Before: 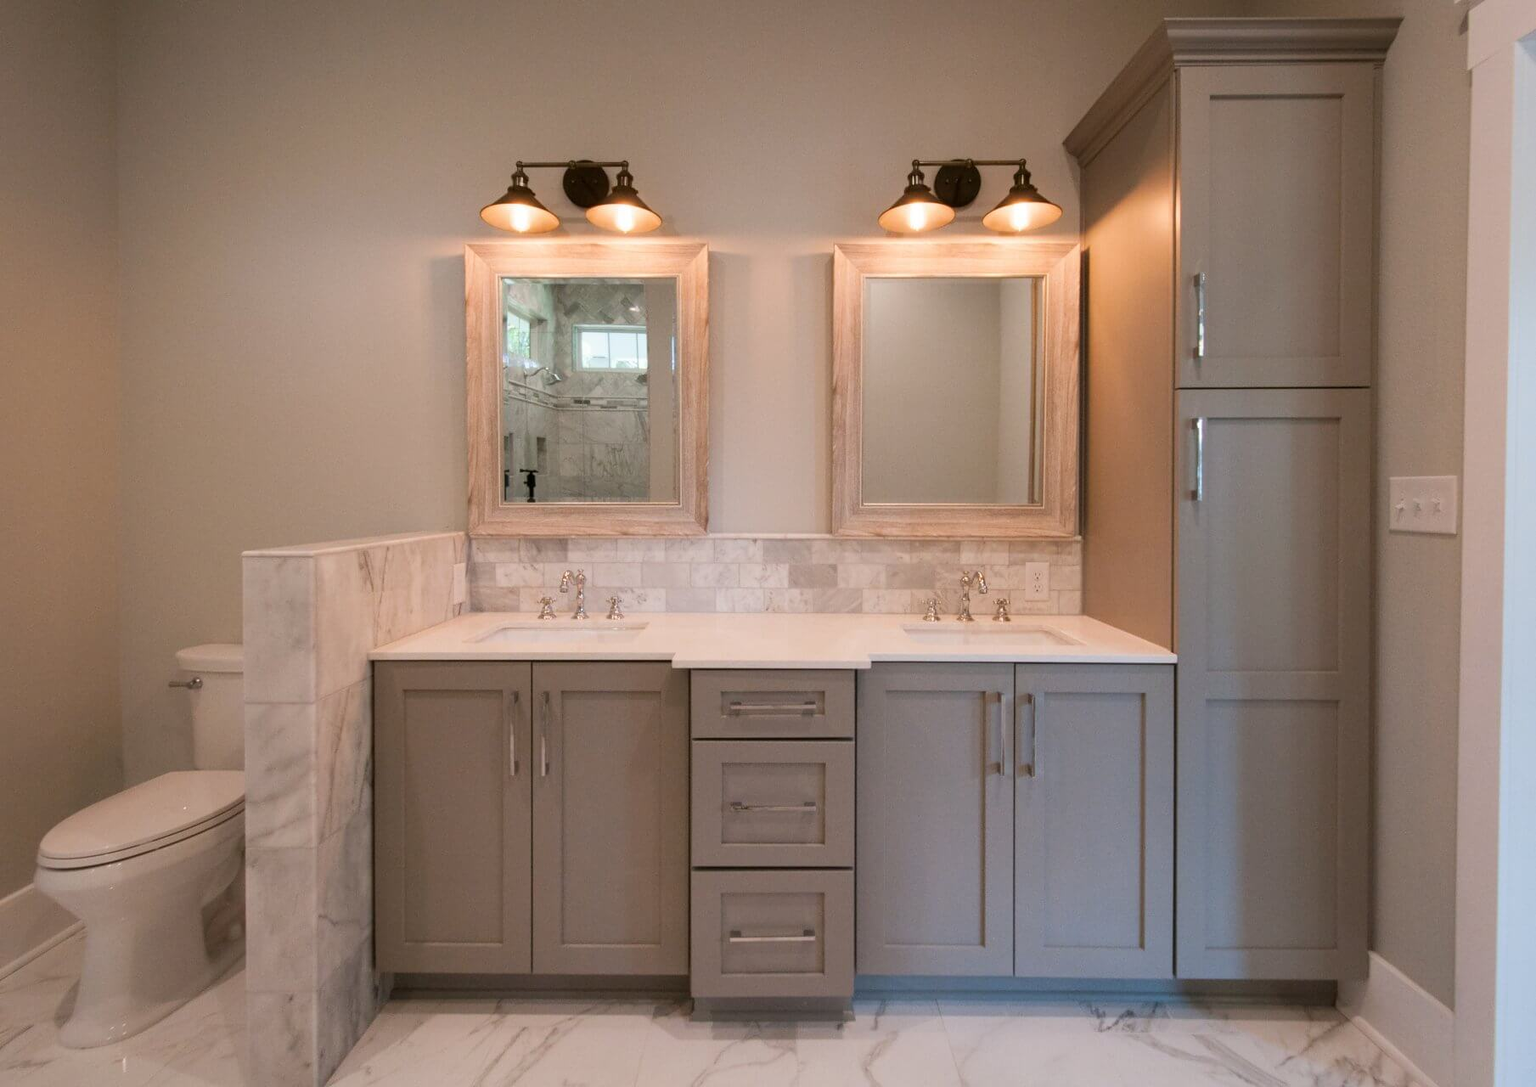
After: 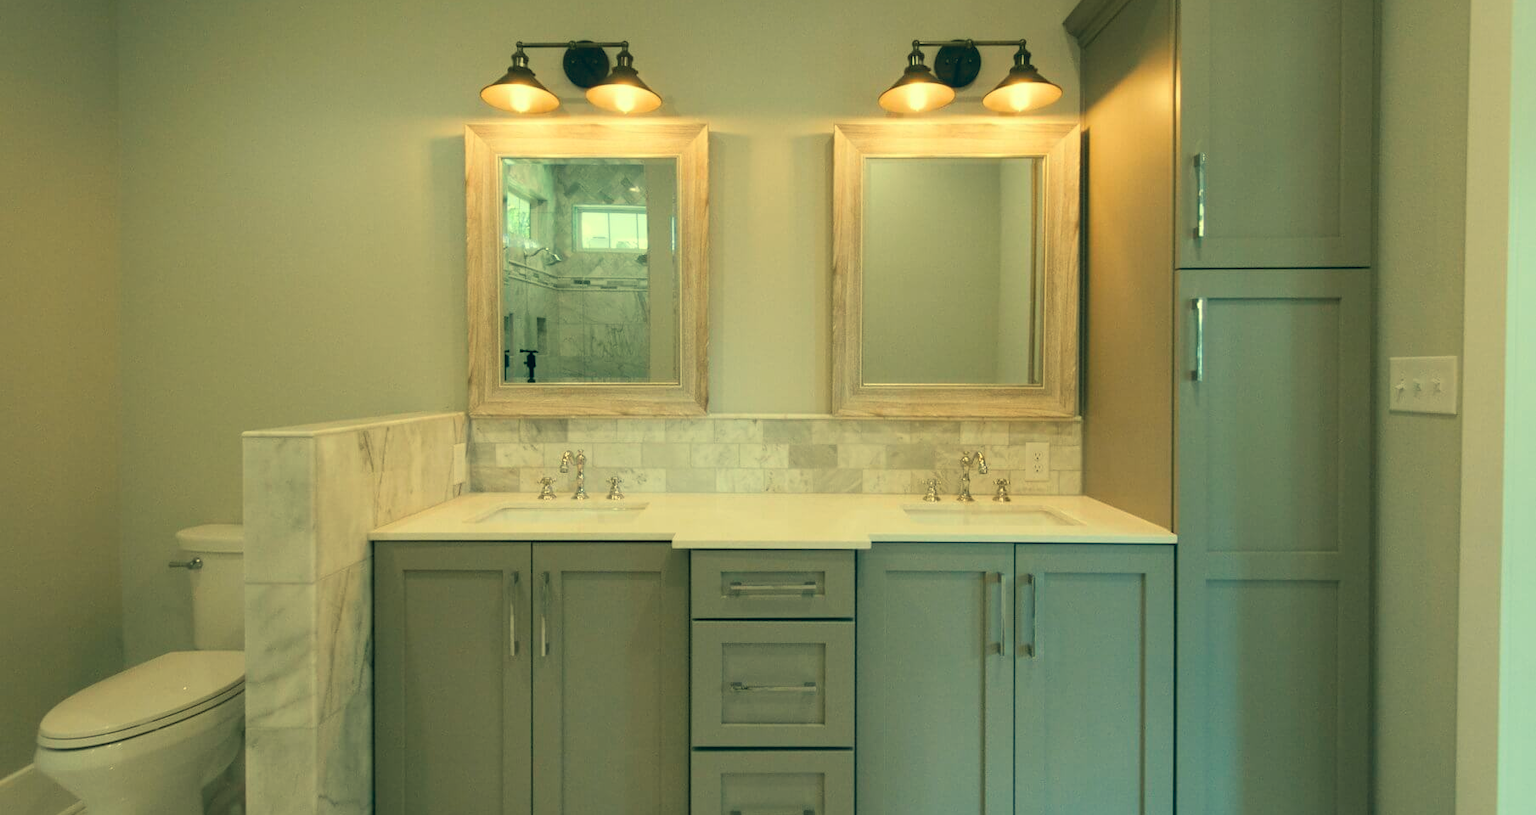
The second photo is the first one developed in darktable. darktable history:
white balance: red 1.123, blue 0.83
color correction: highlights a* -20.08, highlights b* 9.8, shadows a* -20.4, shadows b* -10.76
crop: top 11.038%, bottom 13.962%
bloom: size 15%, threshold 97%, strength 7%
